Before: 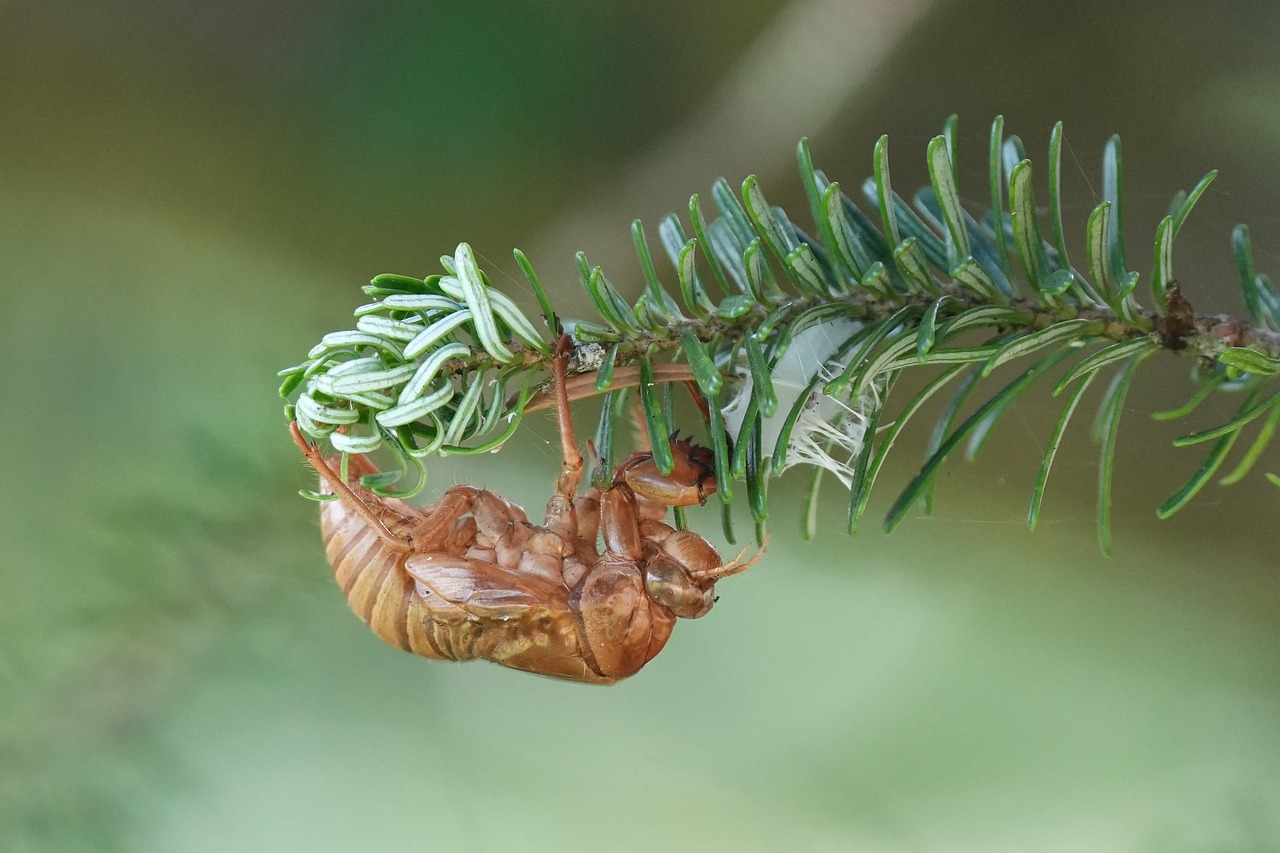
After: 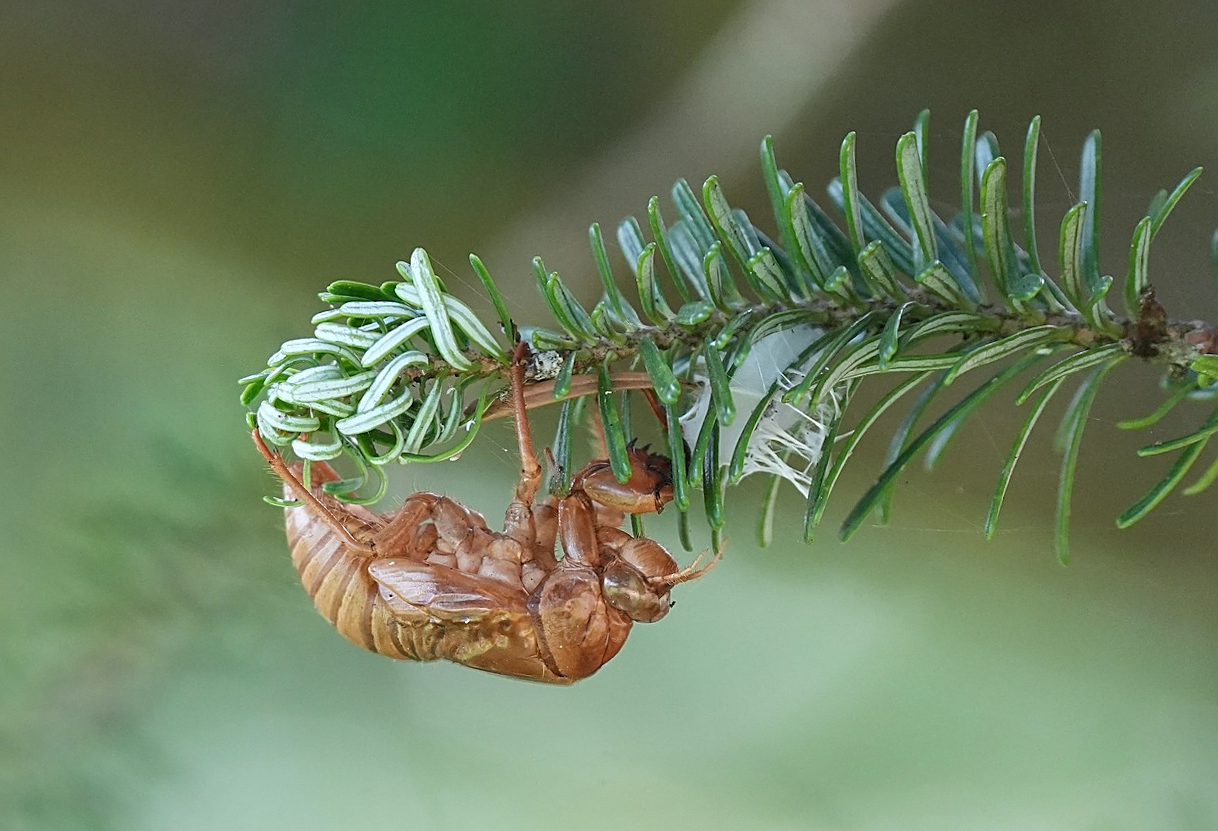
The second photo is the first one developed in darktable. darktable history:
shadows and highlights: shadows 25, highlights -25
rotate and perspective: rotation 0.074°, lens shift (vertical) 0.096, lens shift (horizontal) -0.041, crop left 0.043, crop right 0.952, crop top 0.024, crop bottom 0.979
white balance: red 0.983, blue 1.036
sharpen: on, module defaults
